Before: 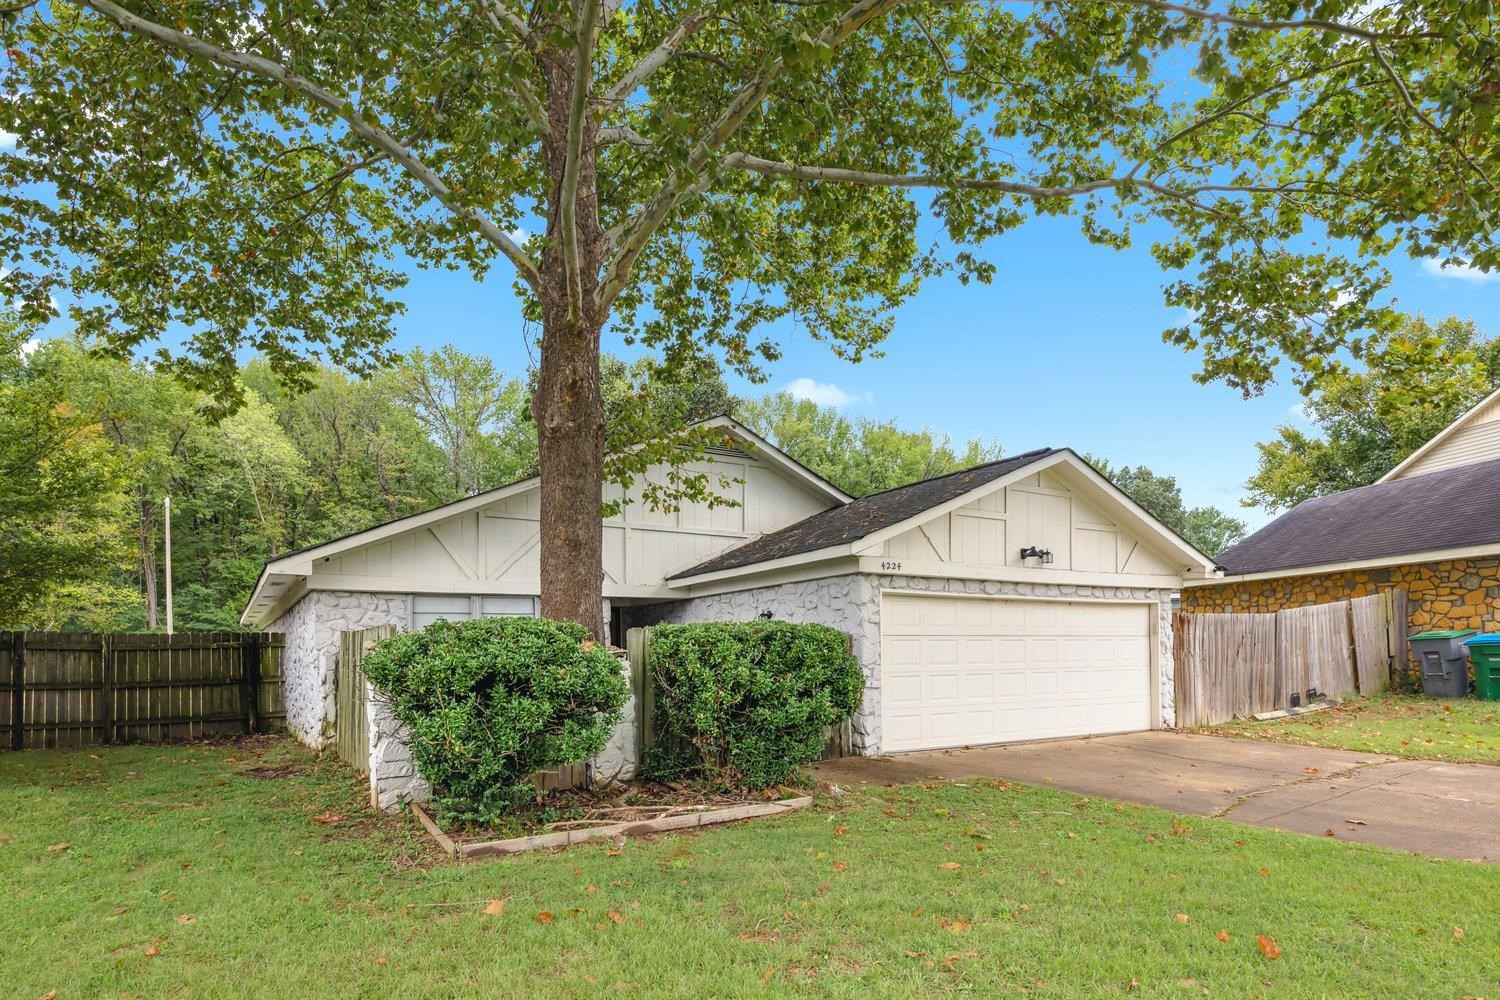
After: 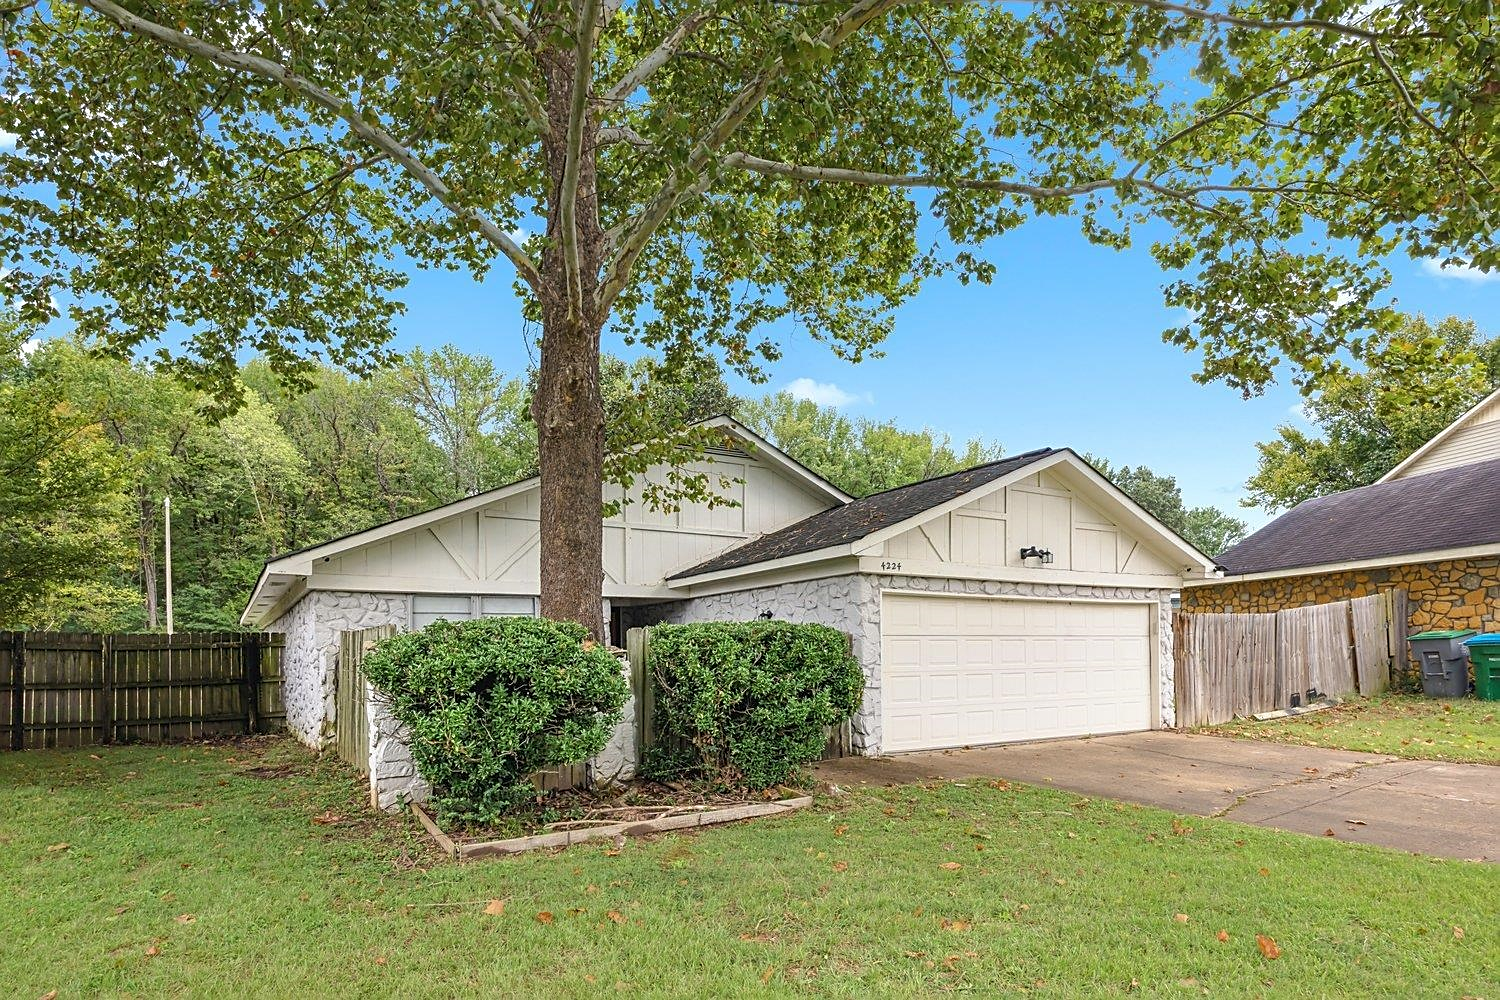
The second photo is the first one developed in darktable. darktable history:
sharpen: on, module defaults
color zones: curves: ch1 [(0, 0.469) (0.01, 0.469) (0.12, 0.446) (0.248, 0.469) (0.5, 0.5) (0.748, 0.5) (0.99, 0.469) (1, 0.469)]
